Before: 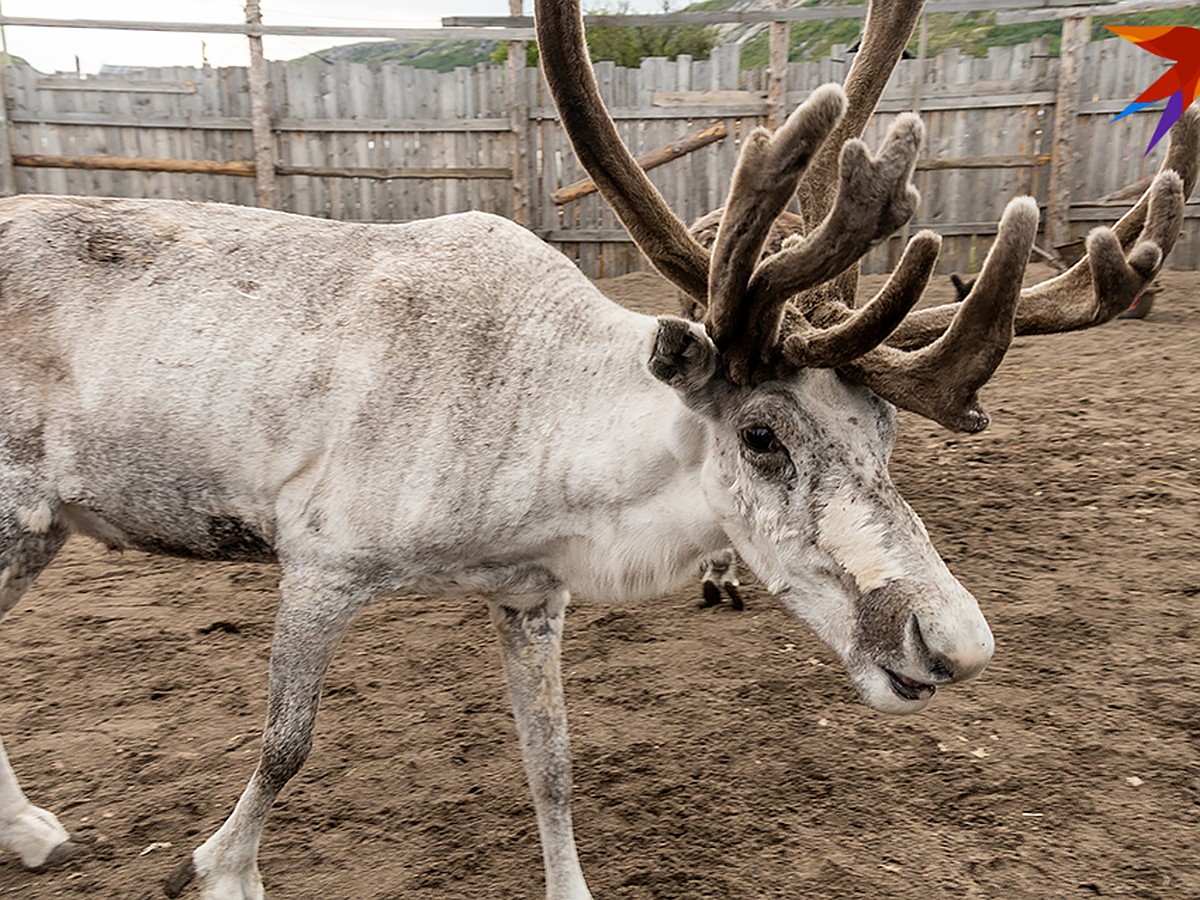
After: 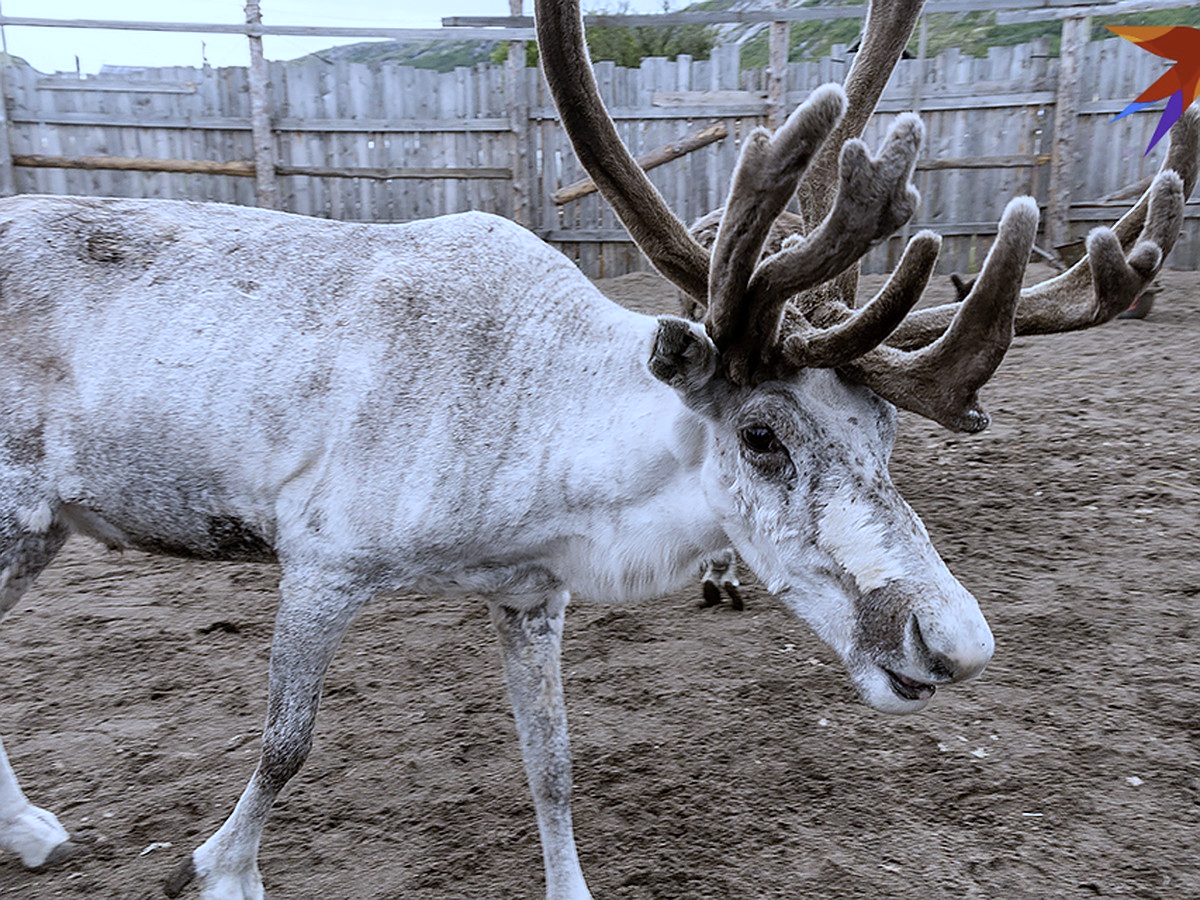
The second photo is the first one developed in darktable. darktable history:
white balance: red 0.871, blue 1.249
color correction: saturation 0.8
